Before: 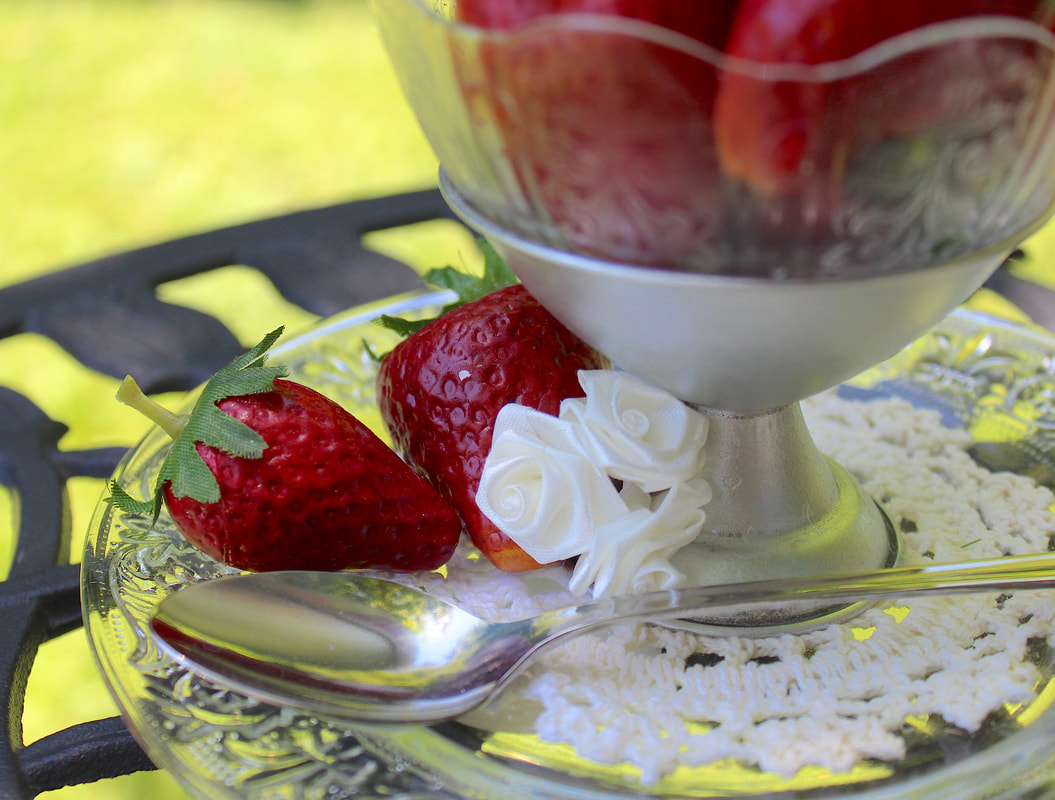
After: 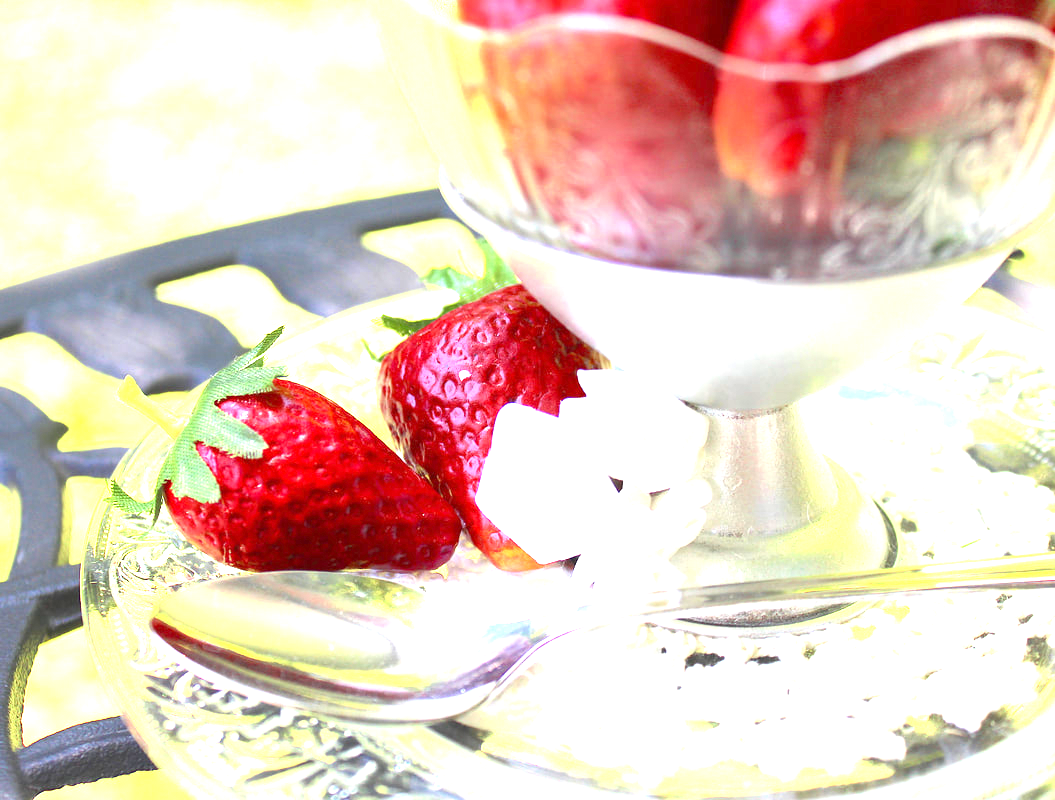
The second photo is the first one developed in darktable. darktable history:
exposure: exposure 2.238 EV, compensate highlight preservation false
